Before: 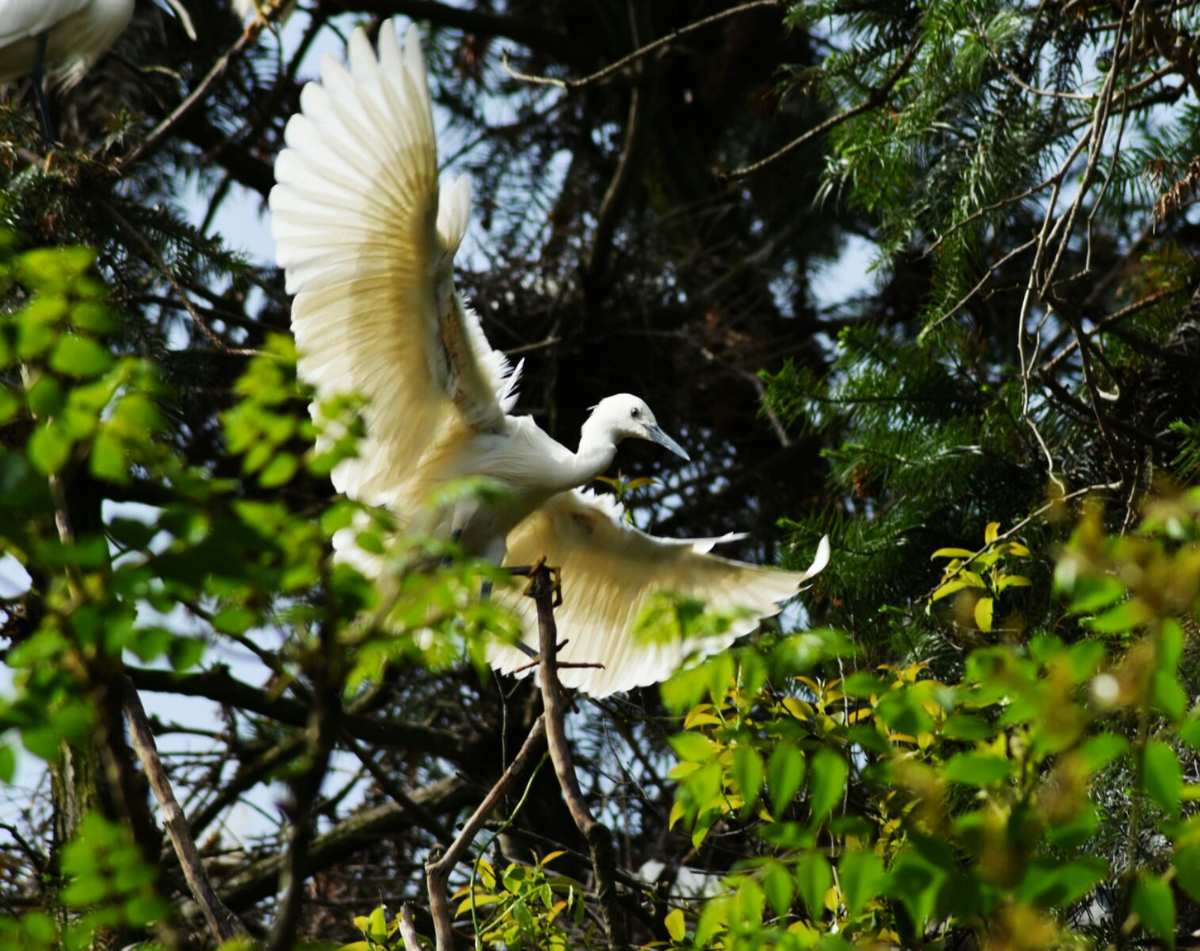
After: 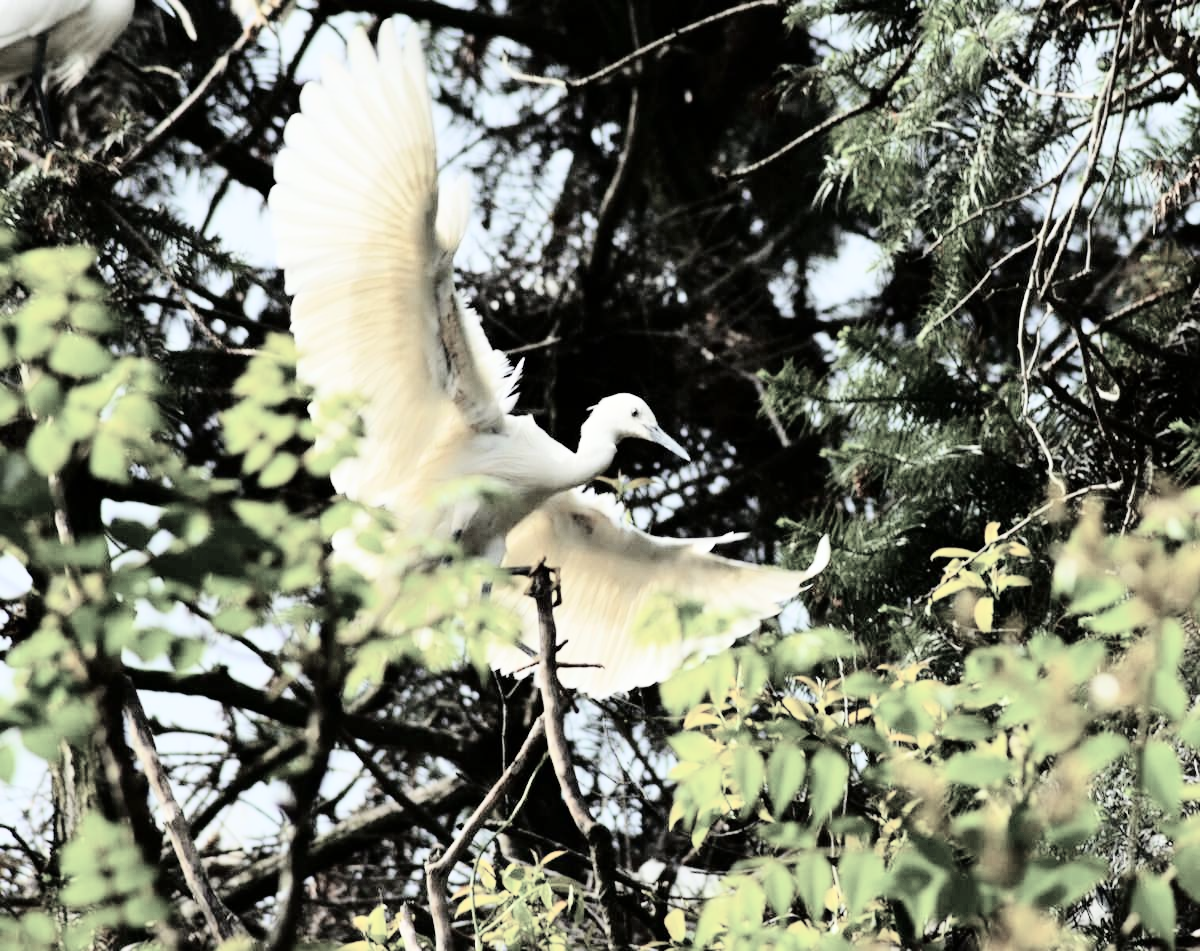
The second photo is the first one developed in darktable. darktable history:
tone curve: curves: ch0 [(0, 0) (0.004, 0) (0.133, 0.071) (0.325, 0.456) (0.832, 0.957) (1, 1)], color space Lab, independent channels, preserve colors none
contrast brightness saturation: brightness 0.186, saturation -0.518
